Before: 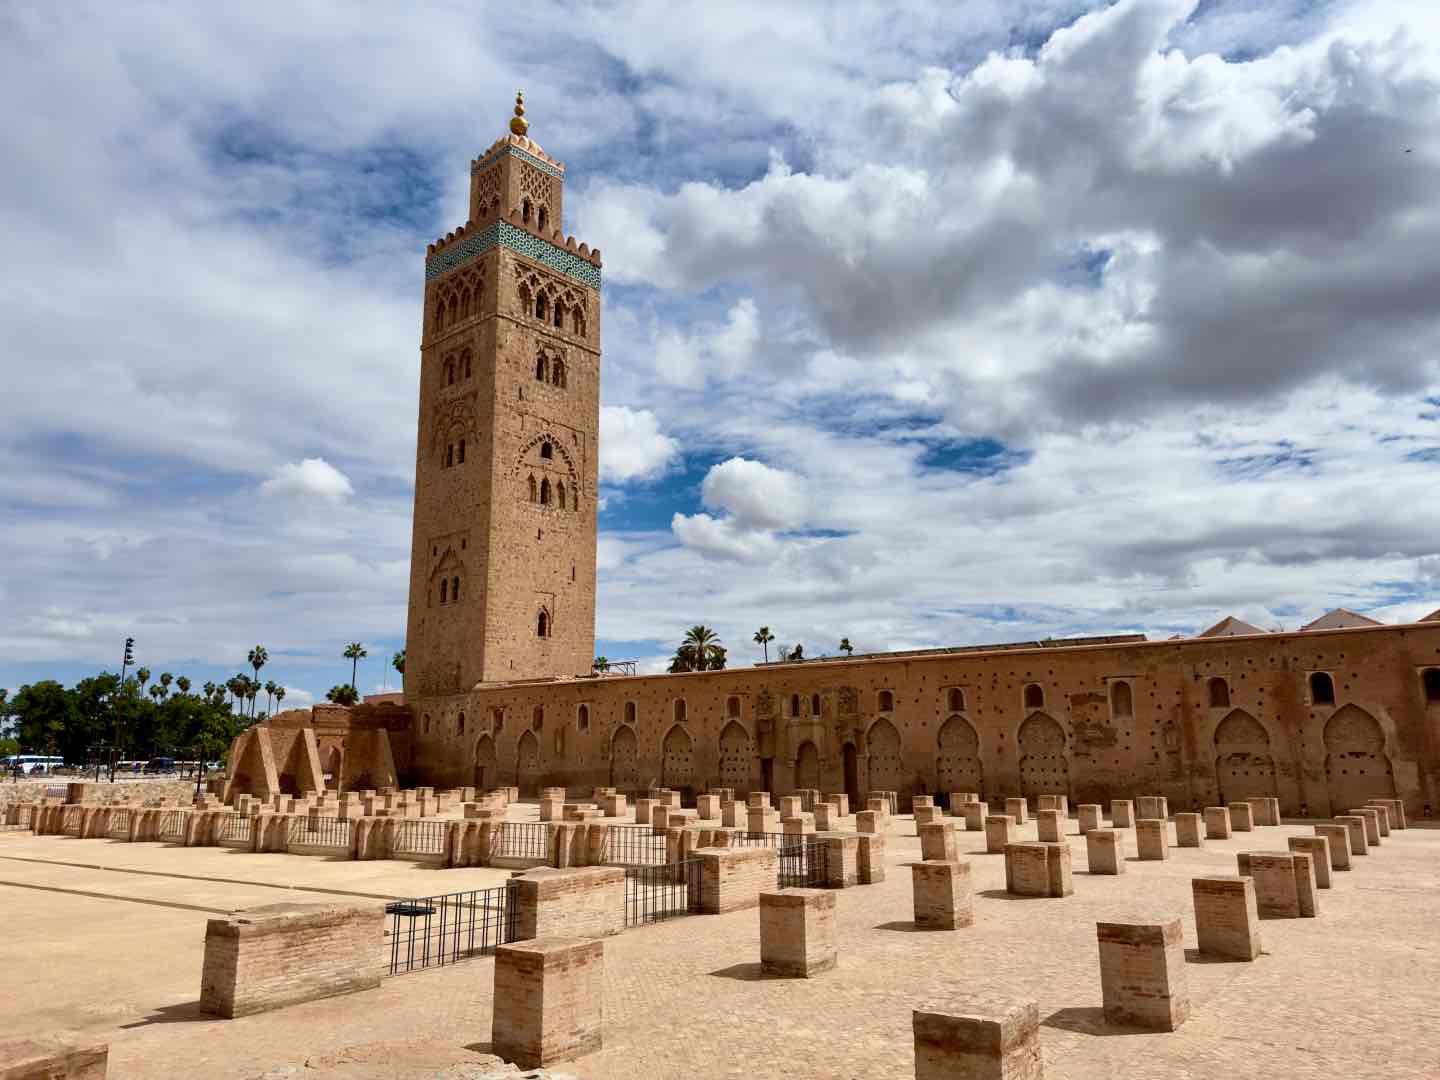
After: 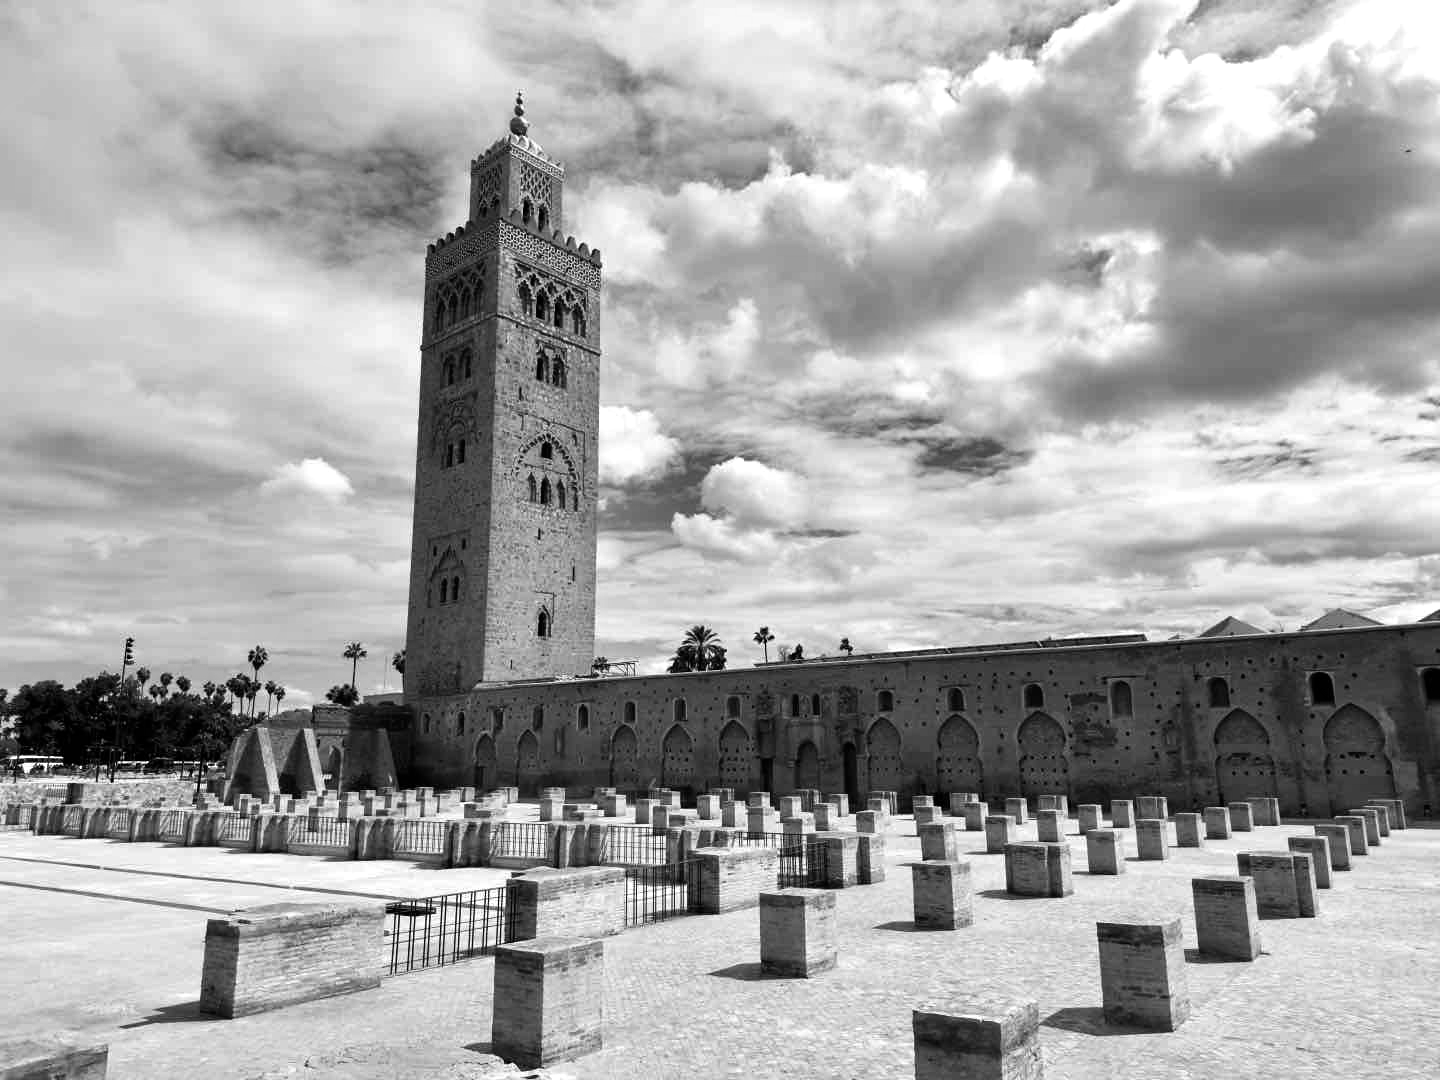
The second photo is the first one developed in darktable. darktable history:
monochrome: a 32, b 64, size 2.3
white balance: red 0.98, blue 1.034
color balance rgb: shadows lift › luminance -20%, power › hue 72.24°, highlights gain › luminance 15%, global offset › hue 171.6°, perceptual saturation grading › highlights -30%, perceptual saturation grading › shadows 20%, global vibrance 30%, contrast 10%
